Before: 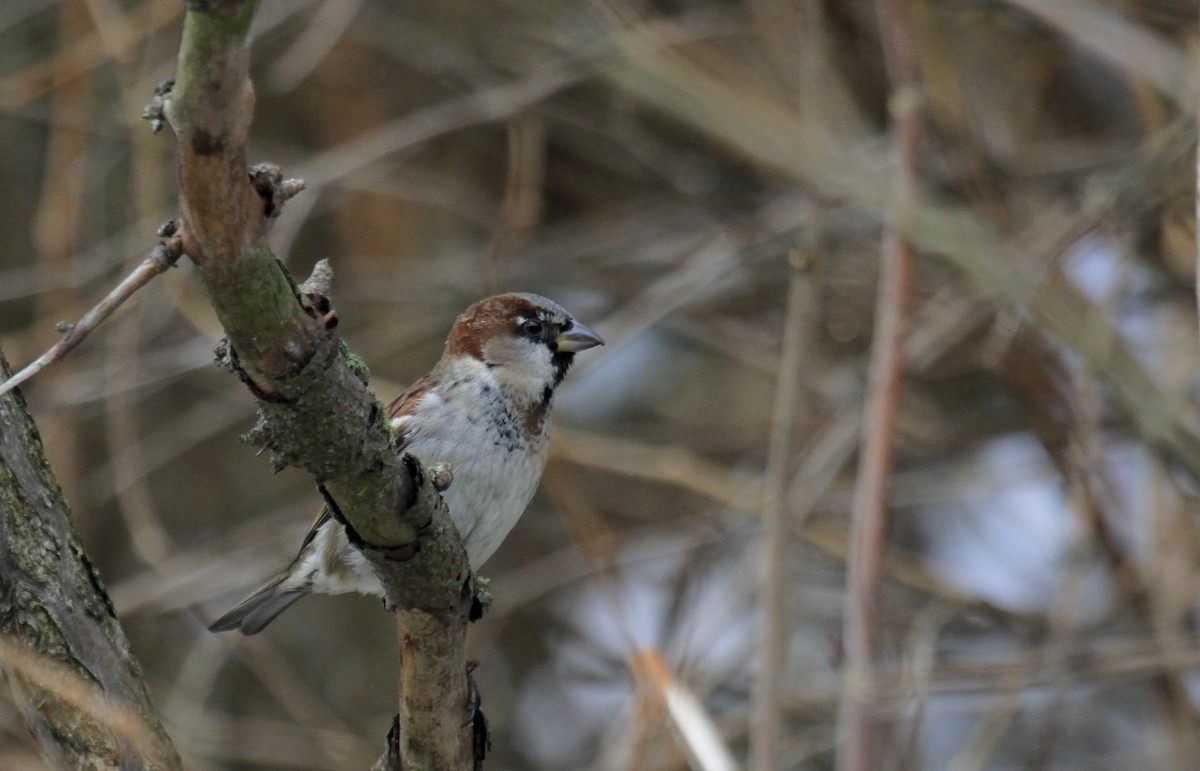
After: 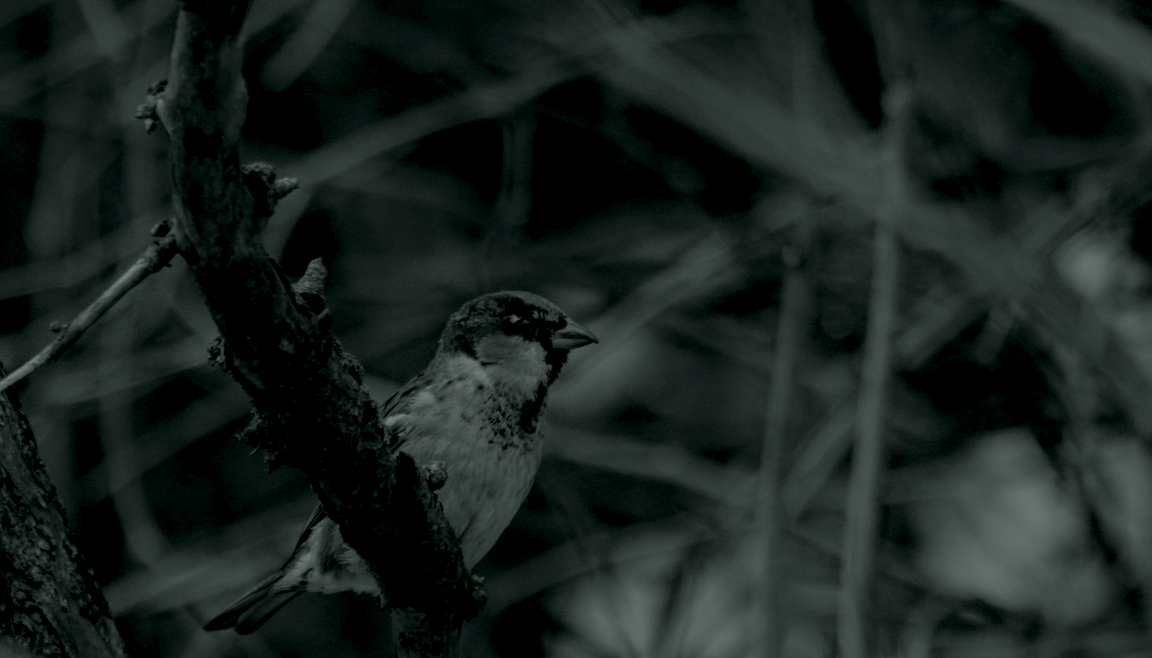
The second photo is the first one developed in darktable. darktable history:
local contrast: detail 130%
crop and rotate: angle 0.2°, left 0.275%, right 3.127%, bottom 14.18%
exposure: black level correction 0.012, exposure 0.7 EV, compensate exposure bias true, compensate highlight preservation false
color calibration: output gray [0.22, 0.42, 0.37, 0], gray › normalize channels true, illuminant same as pipeline (D50), adaptation XYZ, x 0.346, y 0.359, gamut compression 0
tone equalizer: -8 EV 0.001 EV, -7 EV -0.002 EV, -6 EV 0.002 EV, -5 EV -0.03 EV, -4 EV -0.116 EV, -3 EV -0.169 EV, -2 EV 0.24 EV, -1 EV 0.702 EV, +0 EV 0.493 EV
colorize: hue 90°, saturation 19%, lightness 1.59%, version 1
